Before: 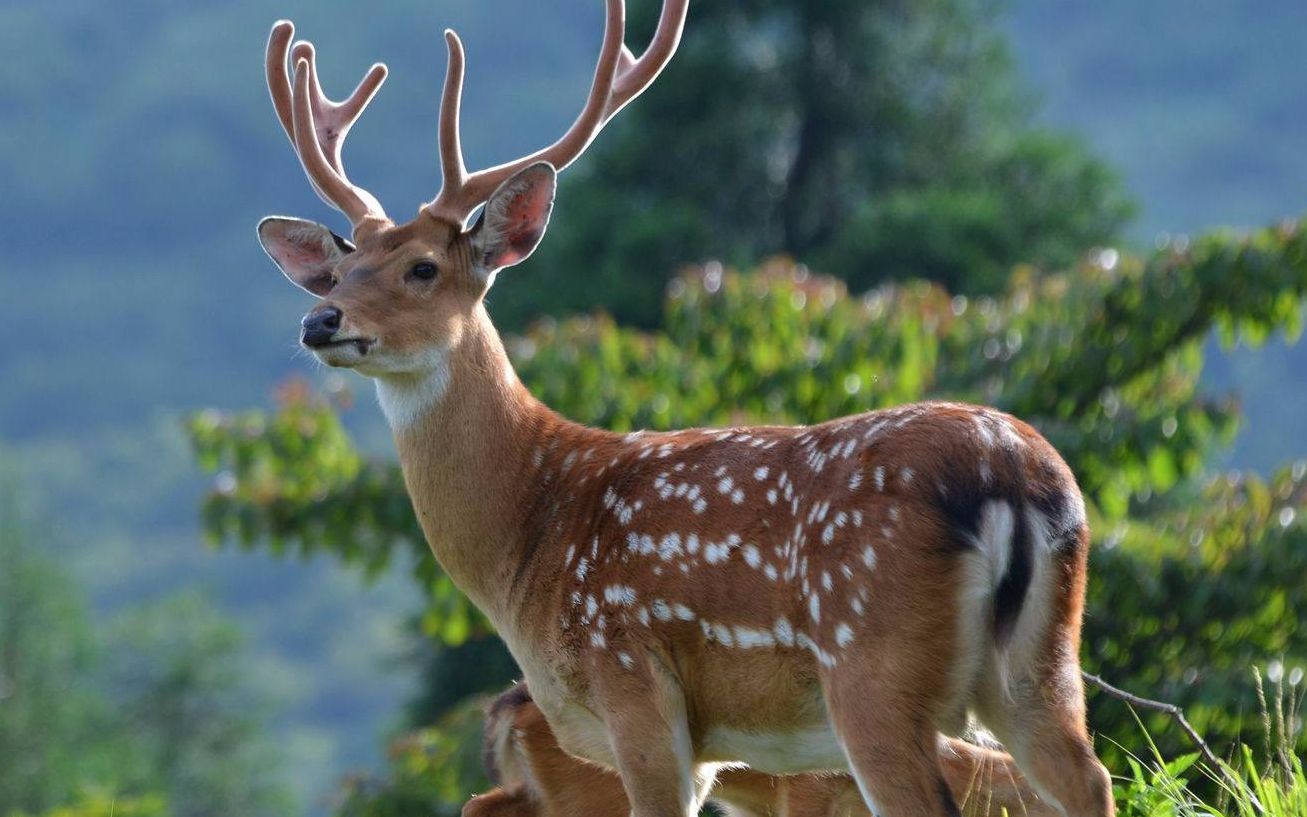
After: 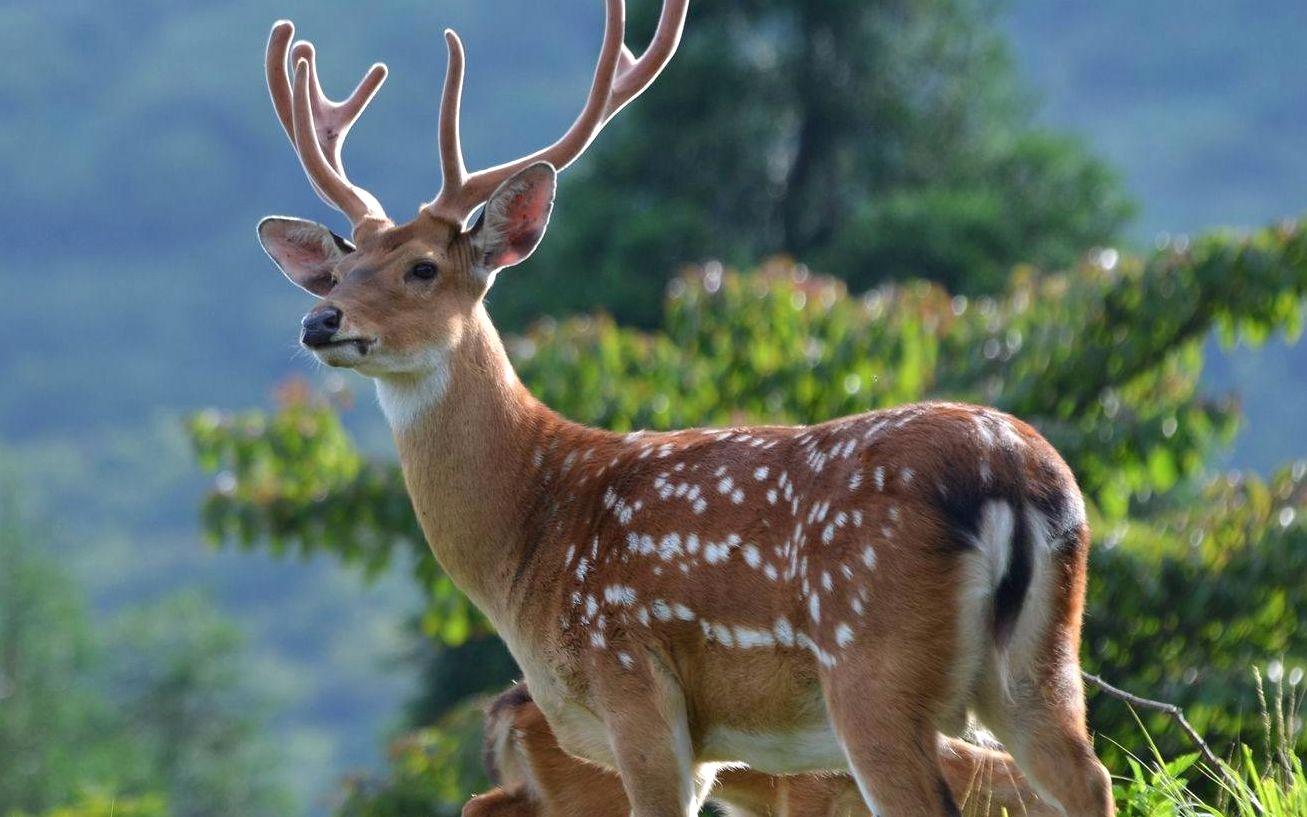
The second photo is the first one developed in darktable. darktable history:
exposure: exposure 0.17 EV, compensate highlight preservation false
